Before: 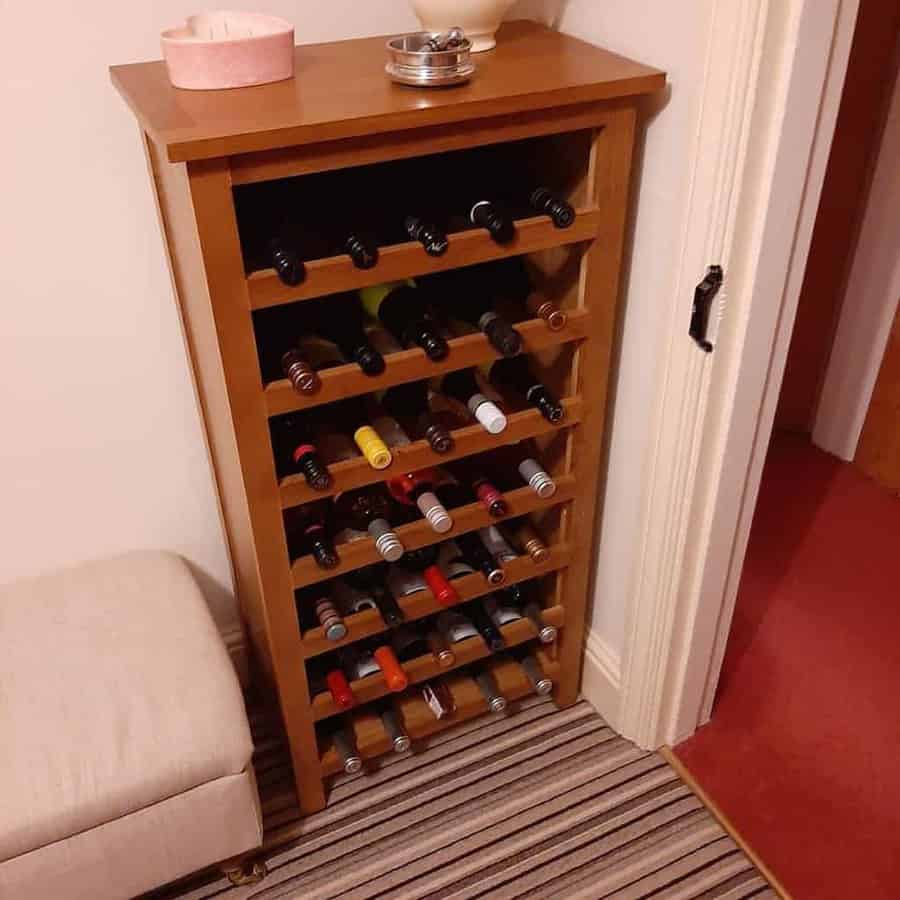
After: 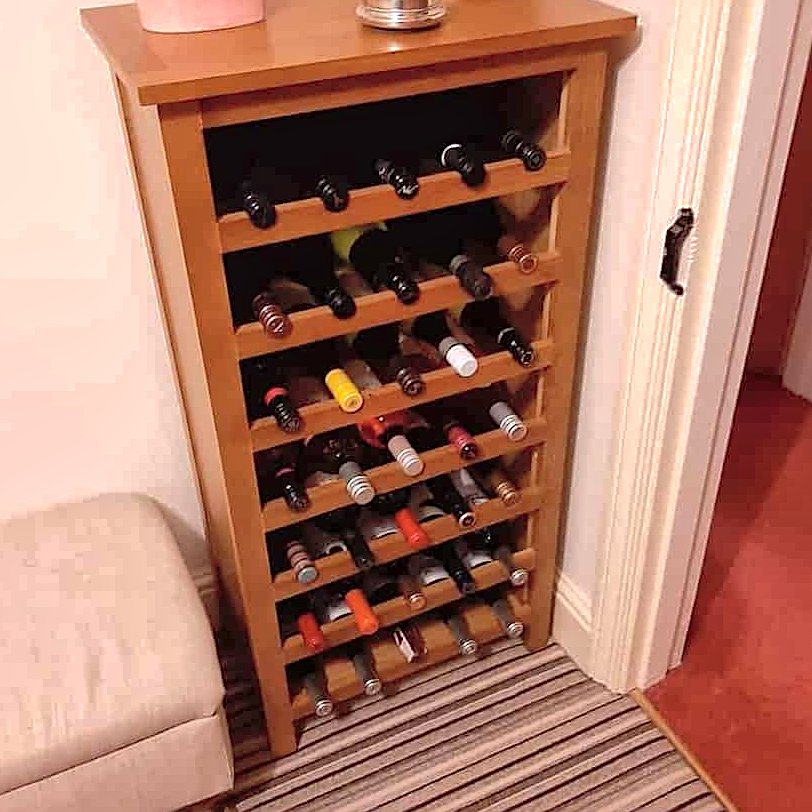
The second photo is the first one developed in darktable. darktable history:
sharpen: on, module defaults
tone equalizer: -8 EV -0.417 EV, -7 EV -0.389 EV, -6 EV -0.333 EV, -5 EV -0.222 EV, -3 EV 0.222 EV, -2 EV 0.333 EV, -1 EV 0.389 EV, +0 EV 0.417 EV, edges refinement/feathering 500, mask exposure compensation -1.25 EV, preserve details no
global tonemap: drago (1, 100), detail 1
white balance: emerald 1
shadows and highlights: on, module defaults
crop: left 3.305%, top 6.436%, right 6.389%, bottom 3.258%
